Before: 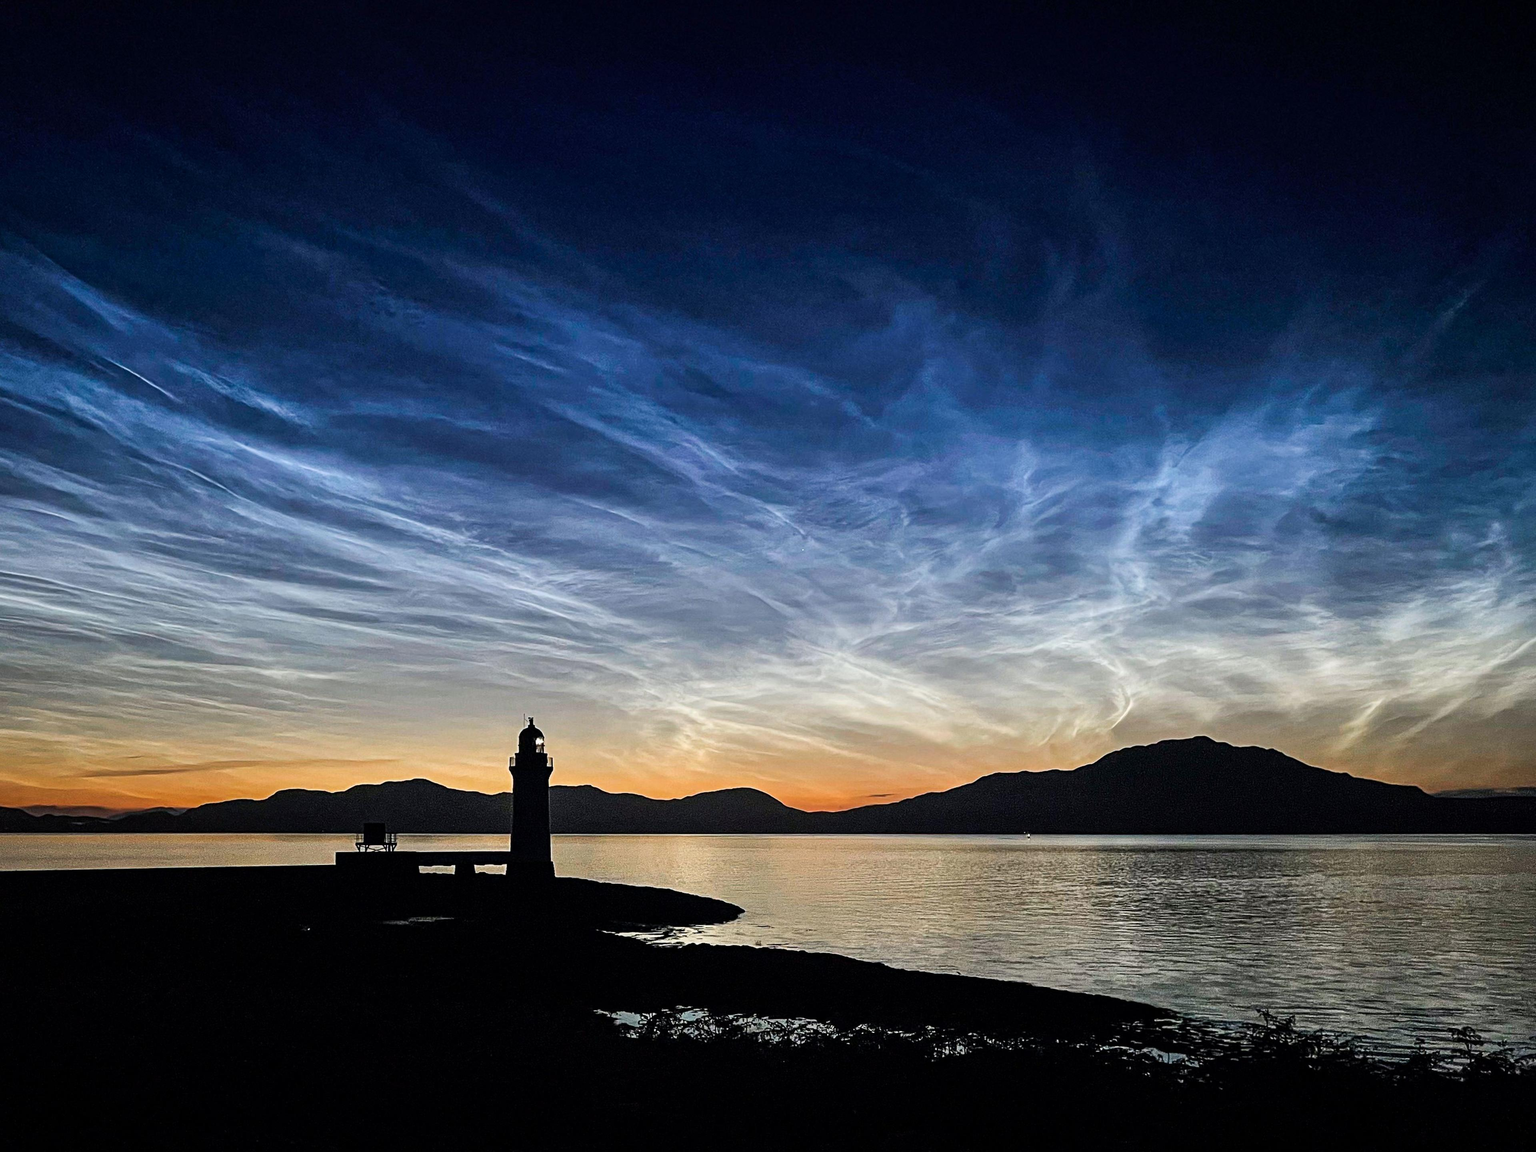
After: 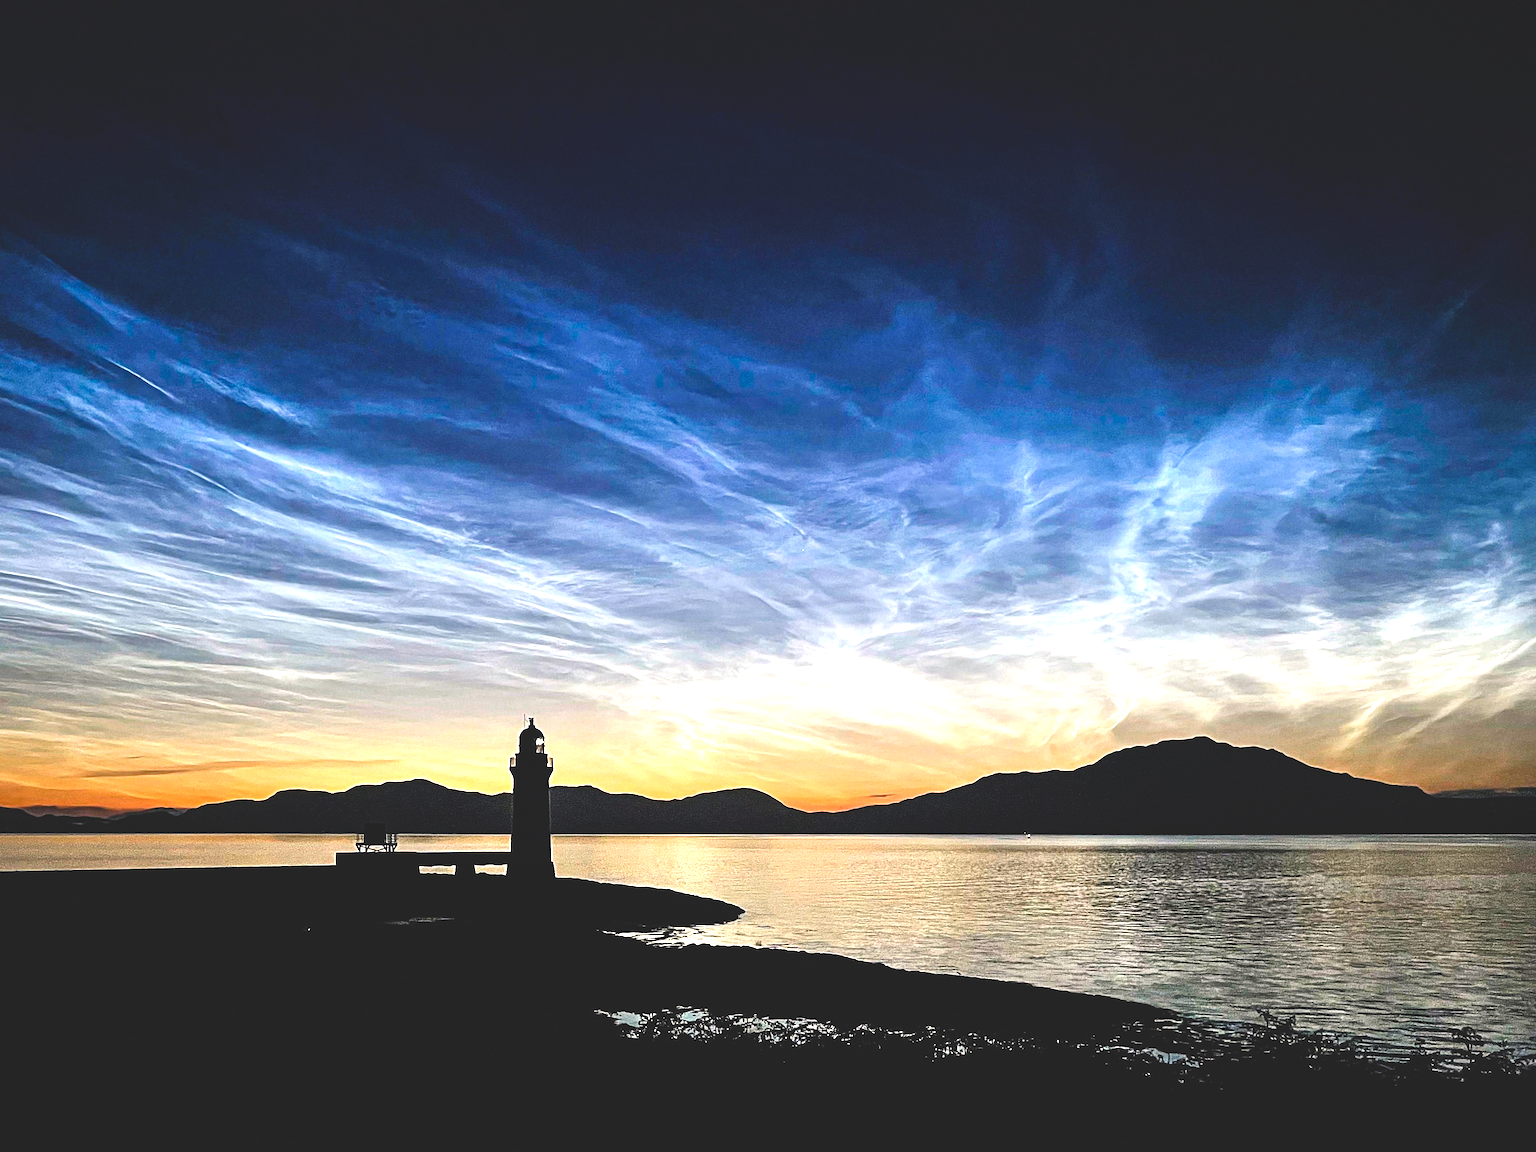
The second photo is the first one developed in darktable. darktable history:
color balance rgb: highlights gain › chroma 1.03%, highlights gain › hue 52.73°, global offset › luminance 1.972%, perceptual saturation grading › global saturation 15.657%, perceptual saturation grading › highlights -19.432%, perceptual saturation grading › shadows 19.227%, global vibrance 20%
tone equalizer: -8 EV -1.06 EV, -7 EV -1.01 EV, -6 EV -0.871 EV, -5 EV -0.542 EV, -3 EV 0.56 EV, -2 EV 0.853 EV, -1 EV 0.999 EV, +0 EV 1.06 EV
